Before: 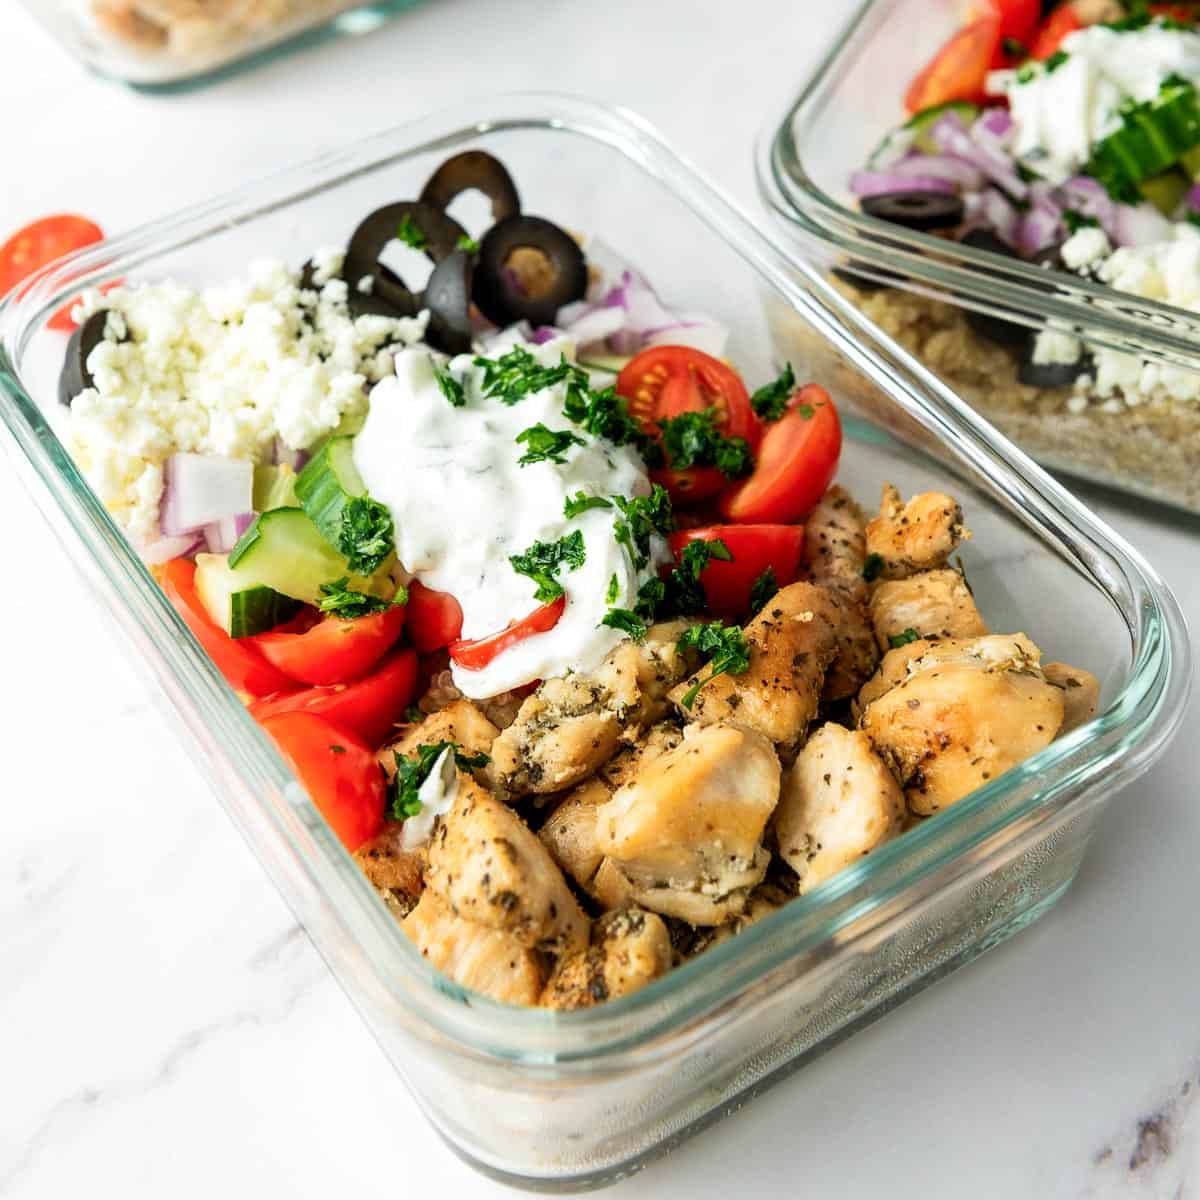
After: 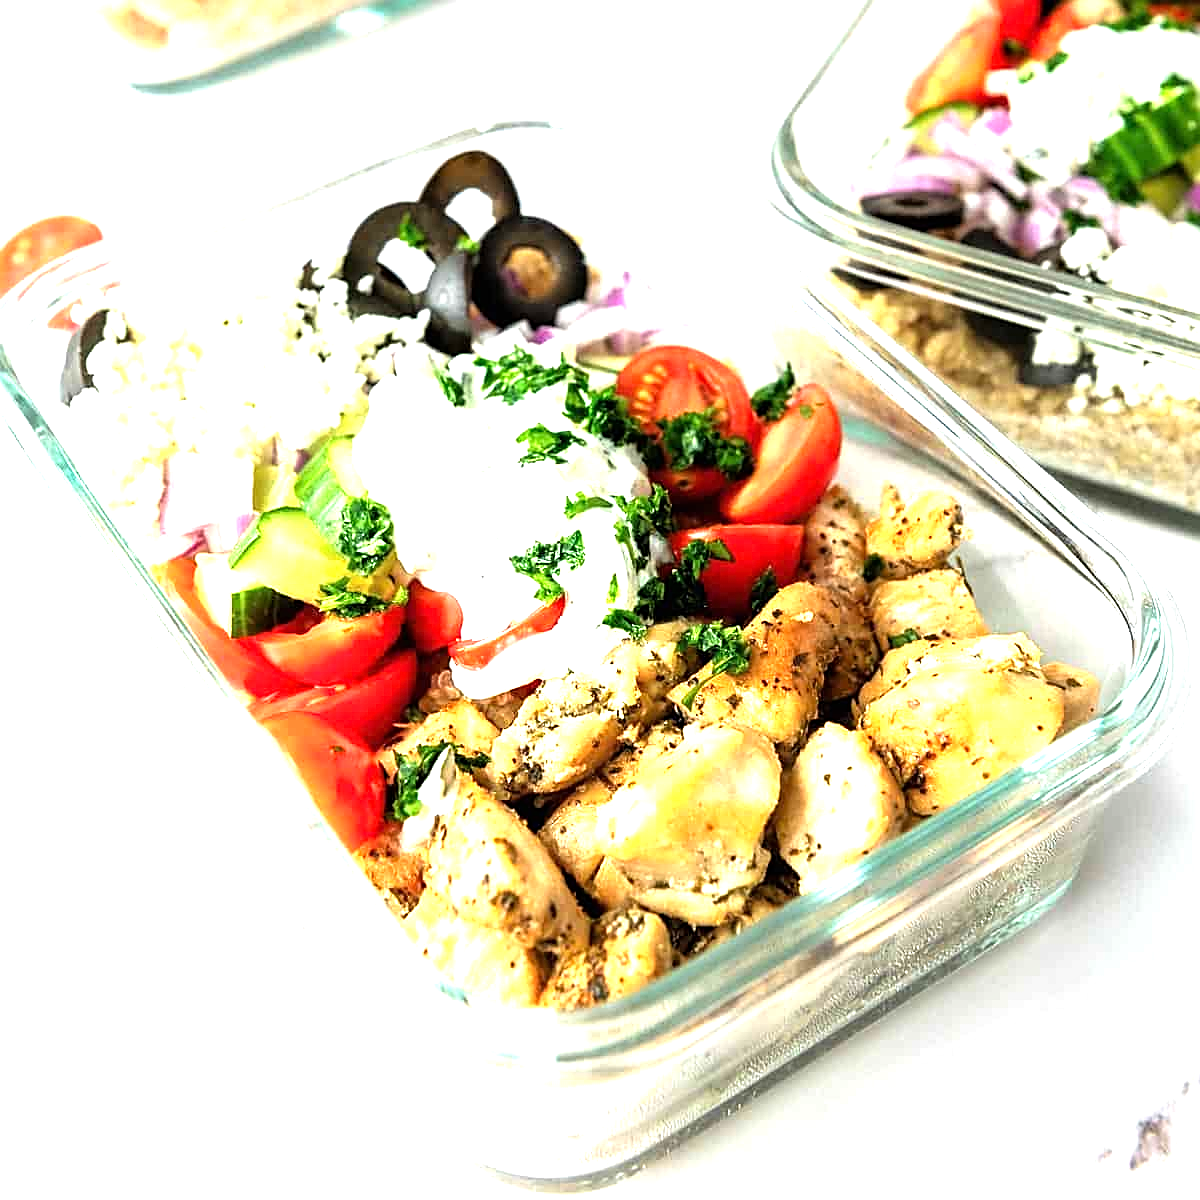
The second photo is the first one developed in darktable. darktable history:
sharpen: on, module defaults
exposure: black level correction 0, exposure 0.697 EV, compensate highlight preservation false
tone equalizer: -8 EV -0.734 EV, -7 EV -0.7 EV, -6 EV -0.574 EV, -5 EV -0.363 EV, -3 EV 0.394 EV, -2 EV 0.6 EV, -1 EV 0.675 EV, +0 EV 0.753 EV
